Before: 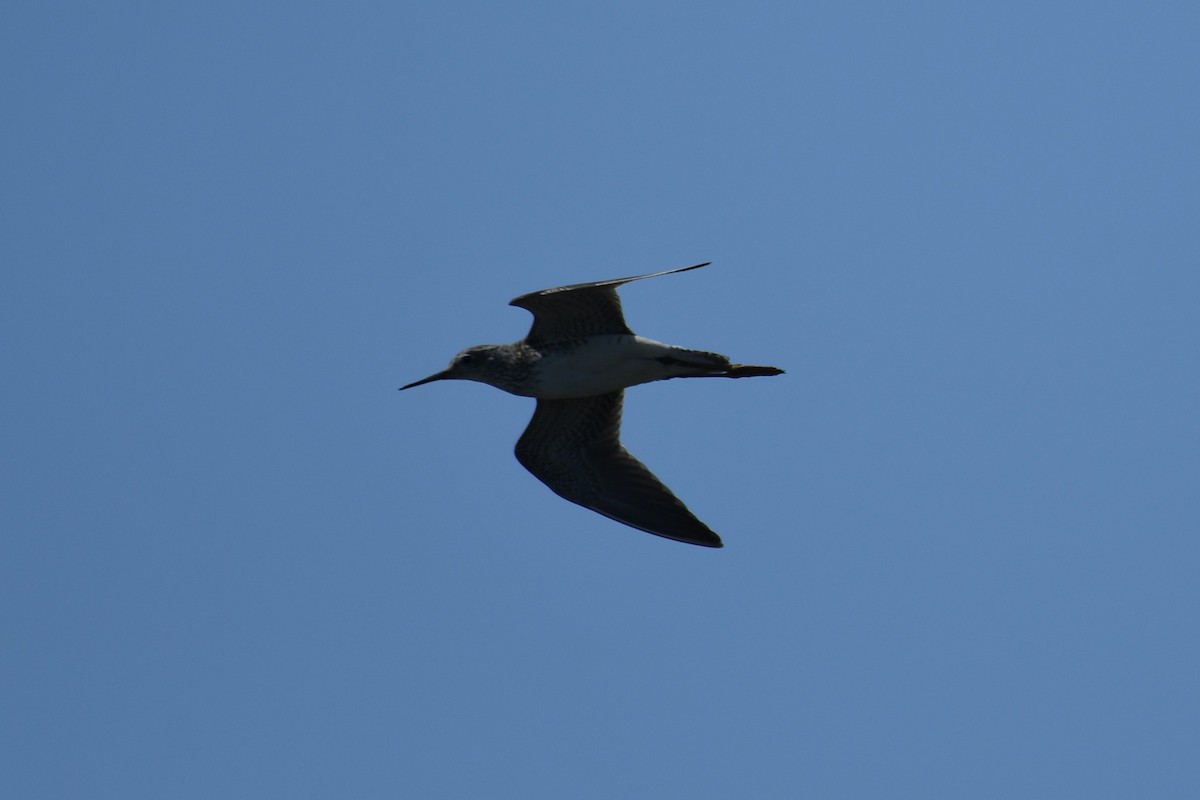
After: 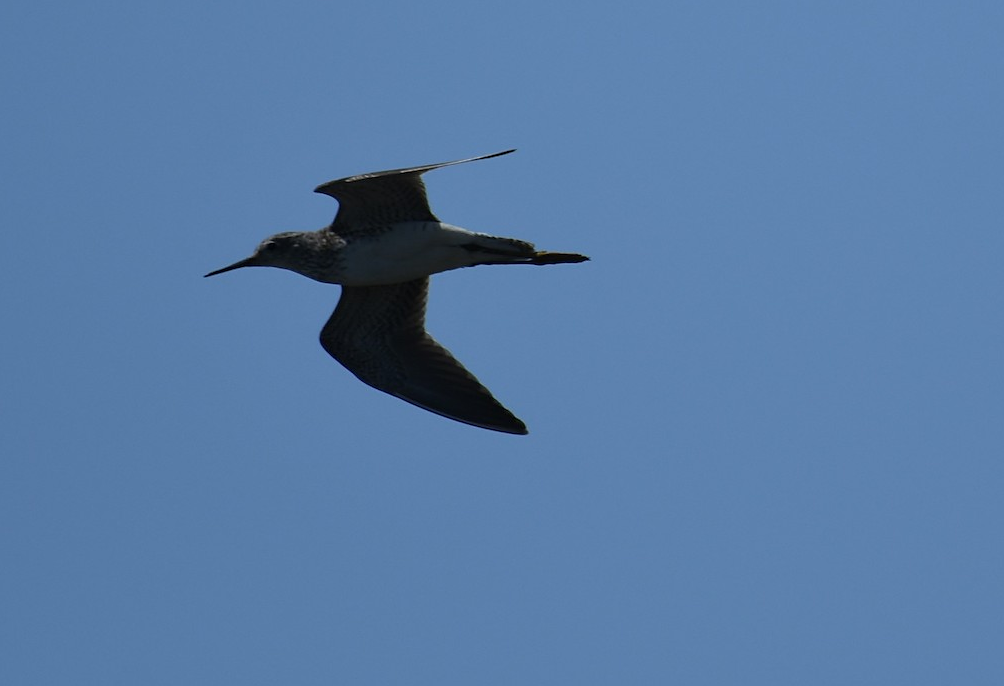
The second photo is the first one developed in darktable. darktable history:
crop: left 16.321%, top 14.186%
sharpen: amount 0.21
